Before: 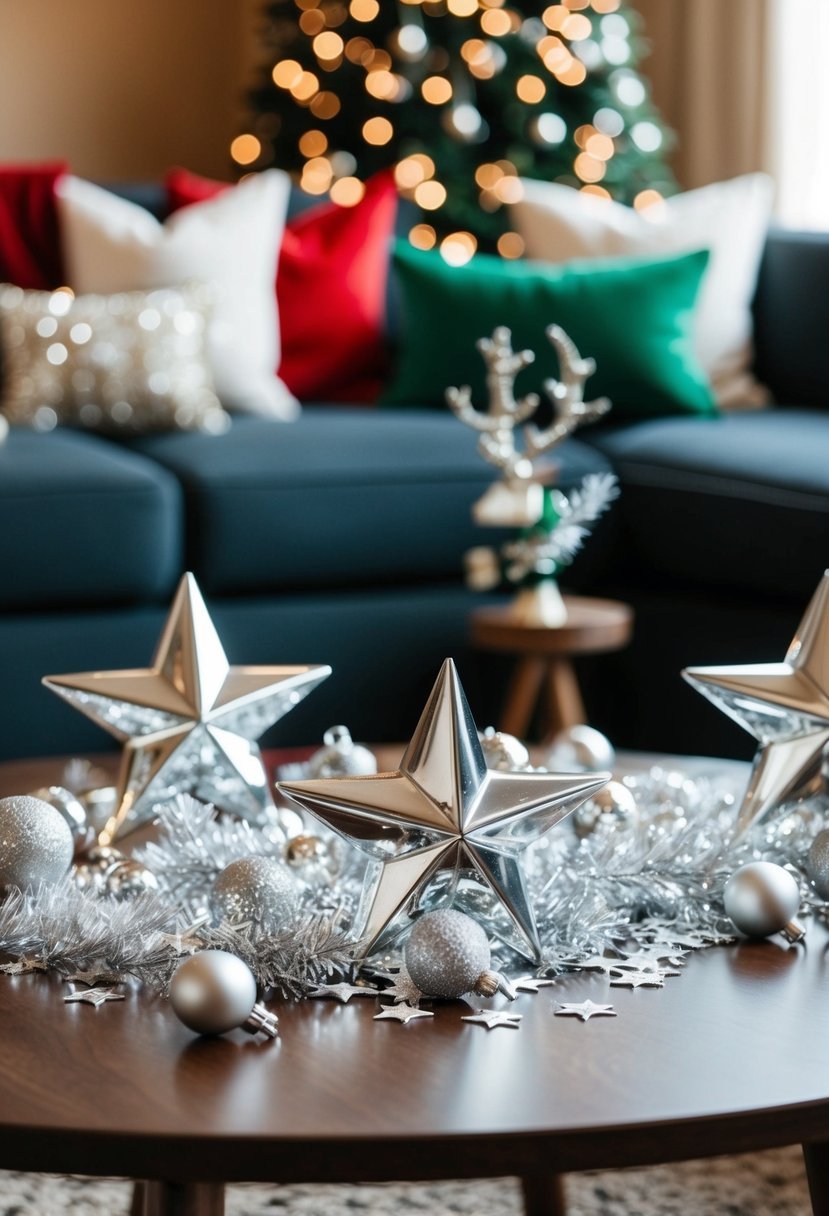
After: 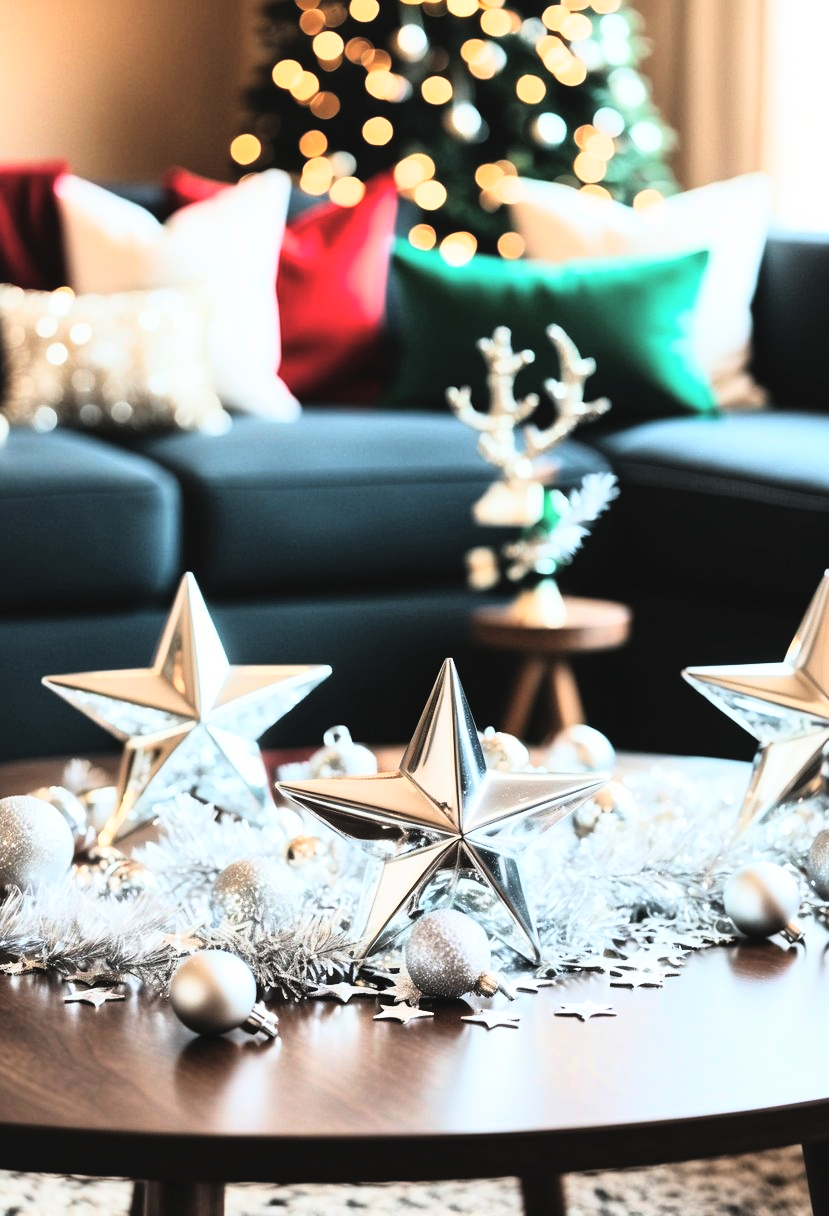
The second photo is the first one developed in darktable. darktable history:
rgb curve: curves: ch0 [(0, 0) (0.21, 0.15) (0.24, 0.21) (0.5, 0.75) (0.75, 0.96) (0.89, 0.99) (1, 1)]; ch1 [(0, 0.02) (0.21, 0.13) (0.25, 0.2) (0.5, 0.67) (0.75, 0.9) (0.89, 0.97) (1, 1)]; ch2 [(0, 0.02) (0.21, 0.13) (0.25, 0.2) (0.5, 0.67) (0.75, 0.9) (0.89, 0.97) (1, 1)], compensate middle gray true
exposure: black level correction -0.015, compensate highlight preservation false
